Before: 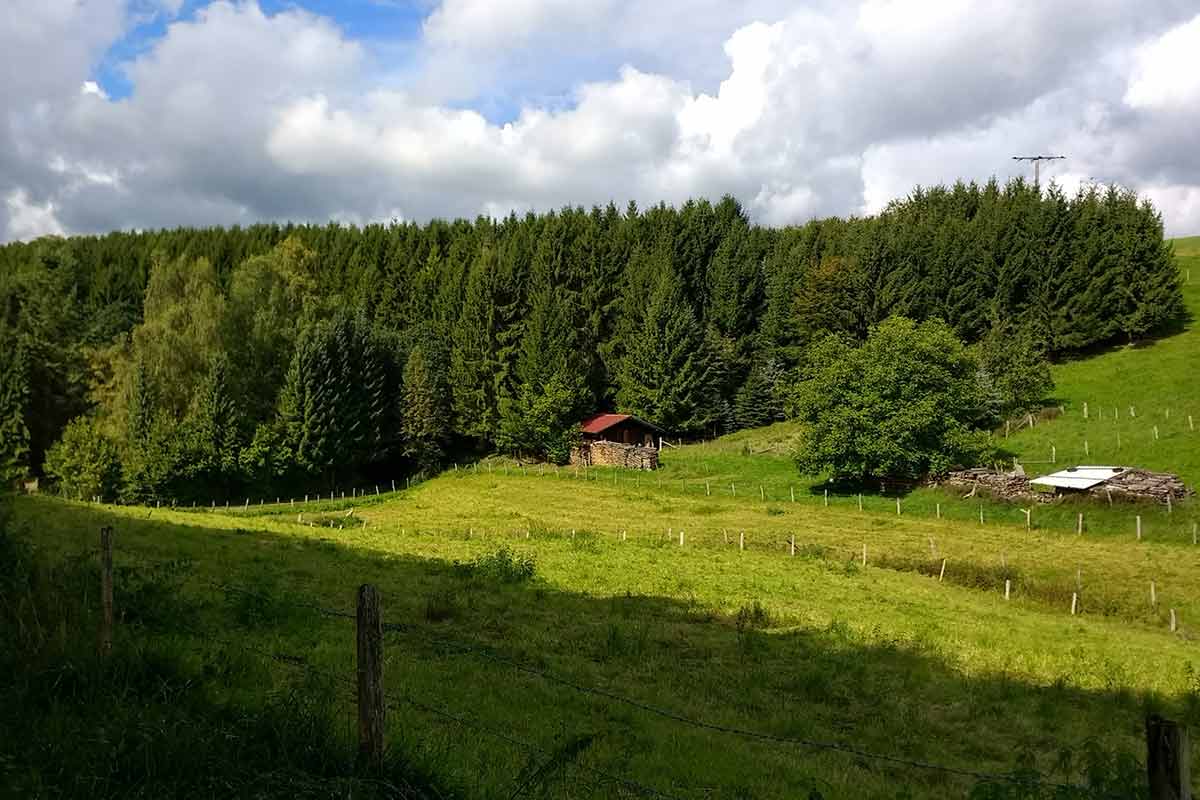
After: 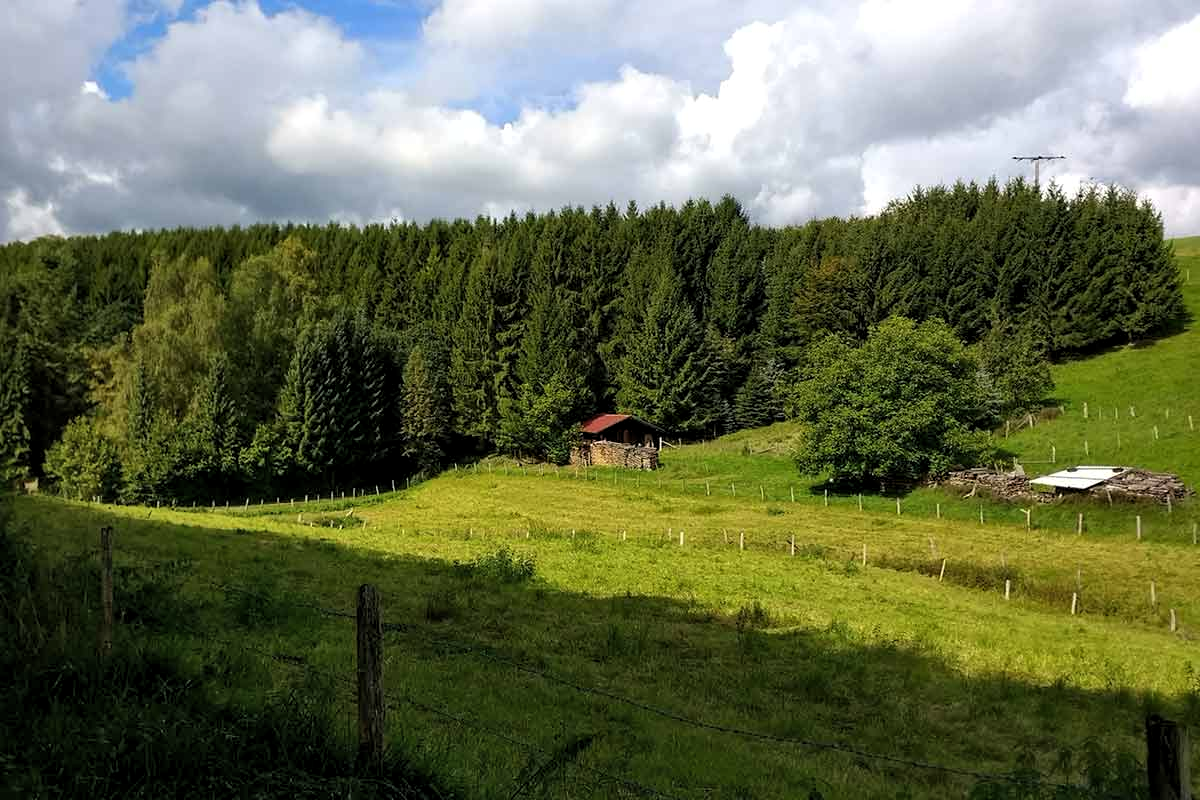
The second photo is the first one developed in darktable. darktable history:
levels: levels [0.026, 0.507, 0.987]
shadows and highlights: shadows 31.15, highlights 0.142, soften with gaussian
